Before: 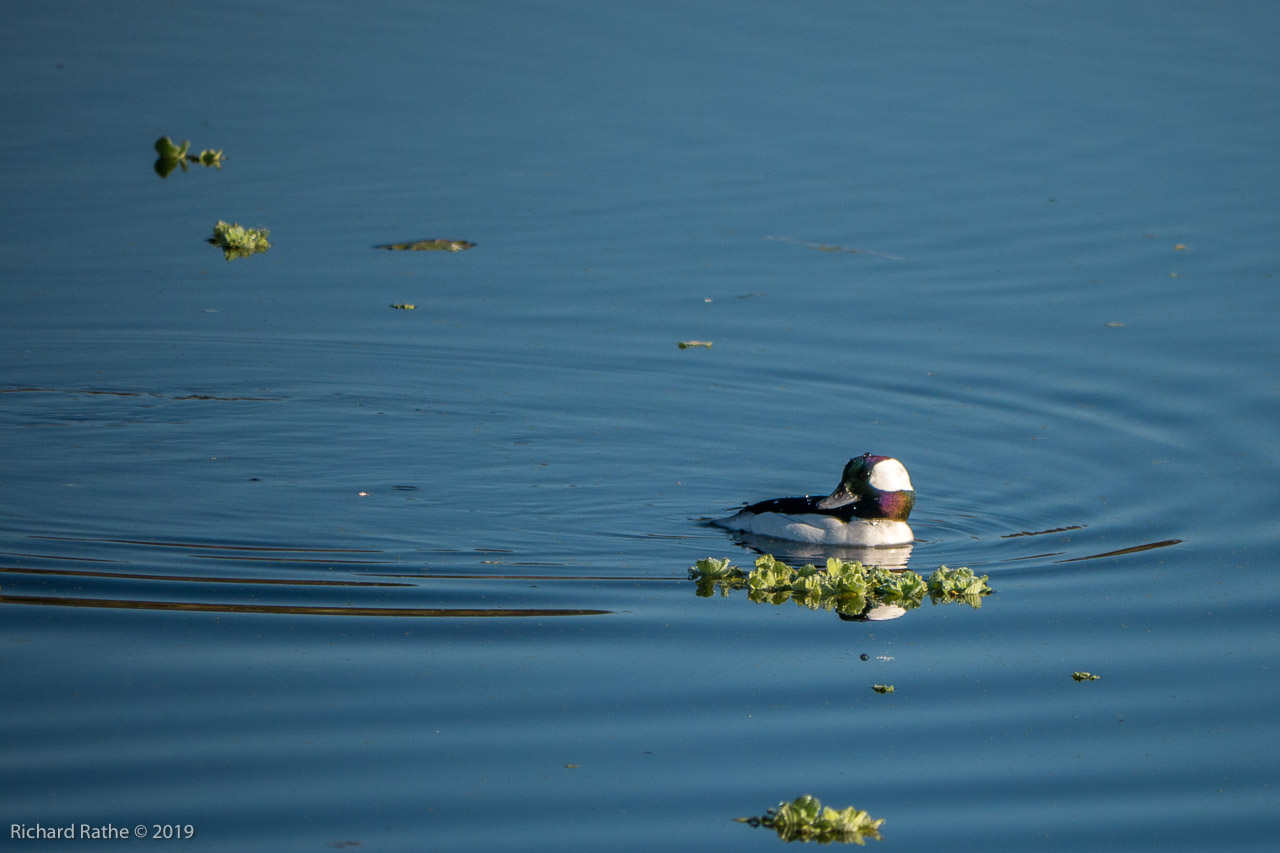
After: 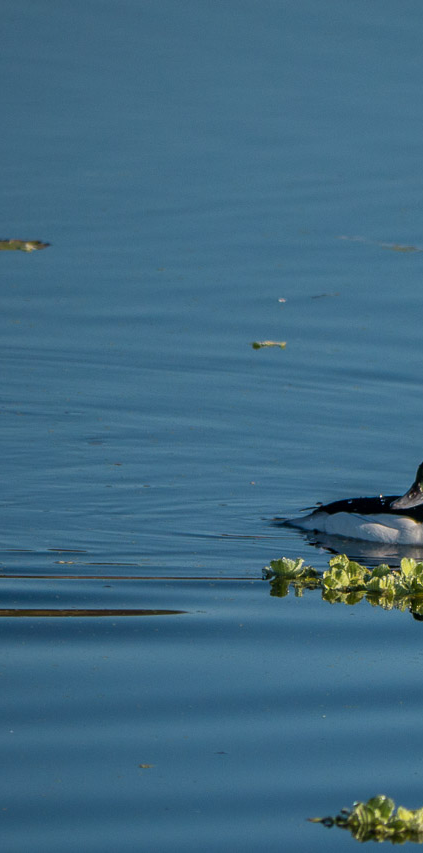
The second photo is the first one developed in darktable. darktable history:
crop: left 33.329%, right 33.581%
